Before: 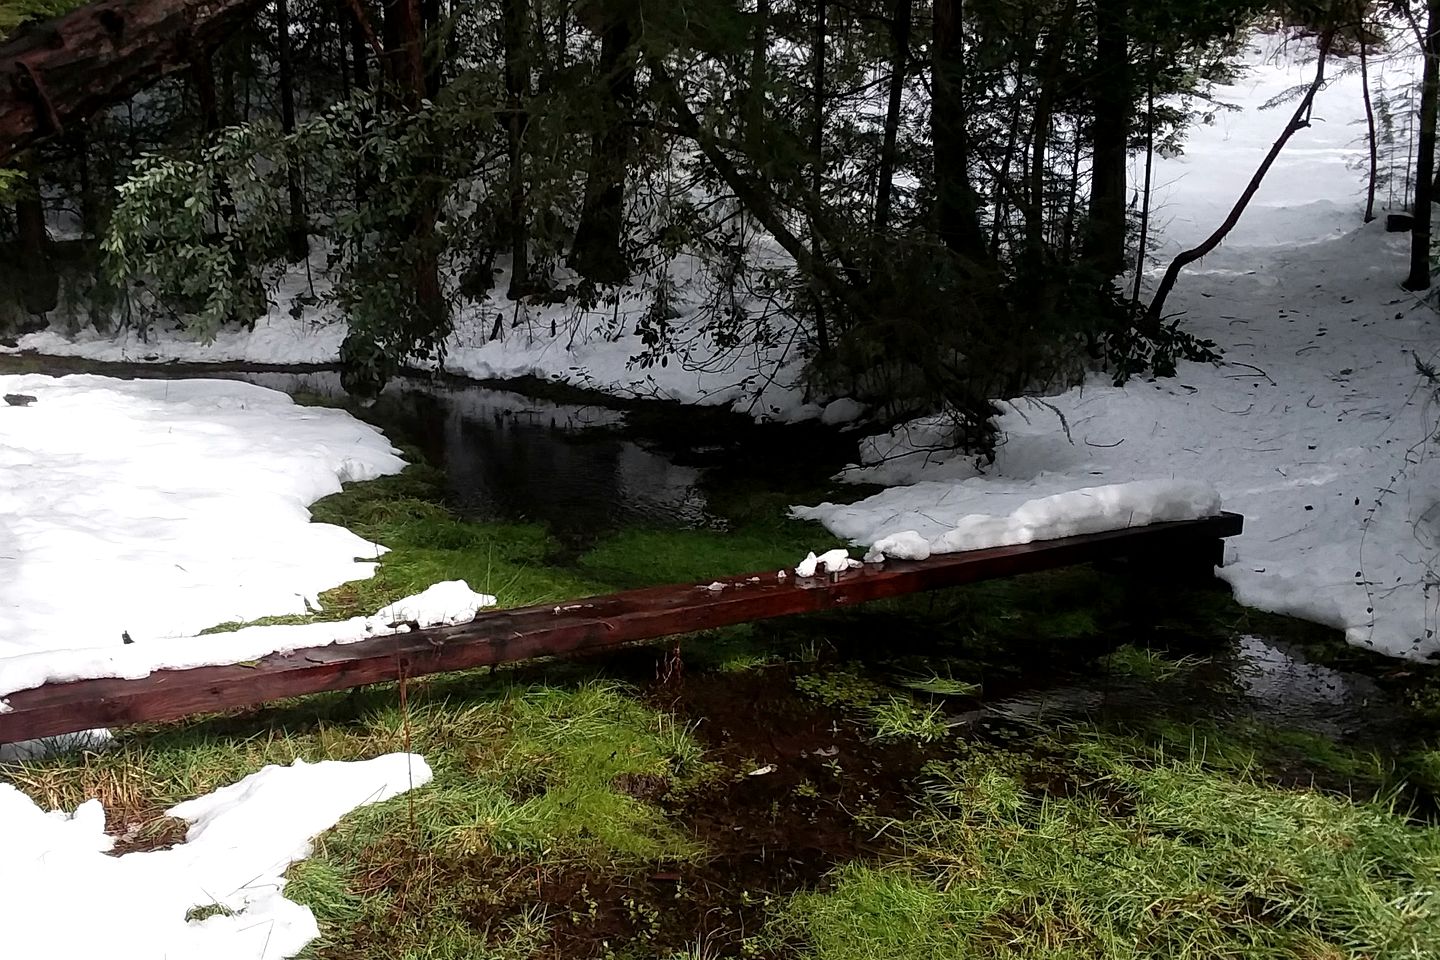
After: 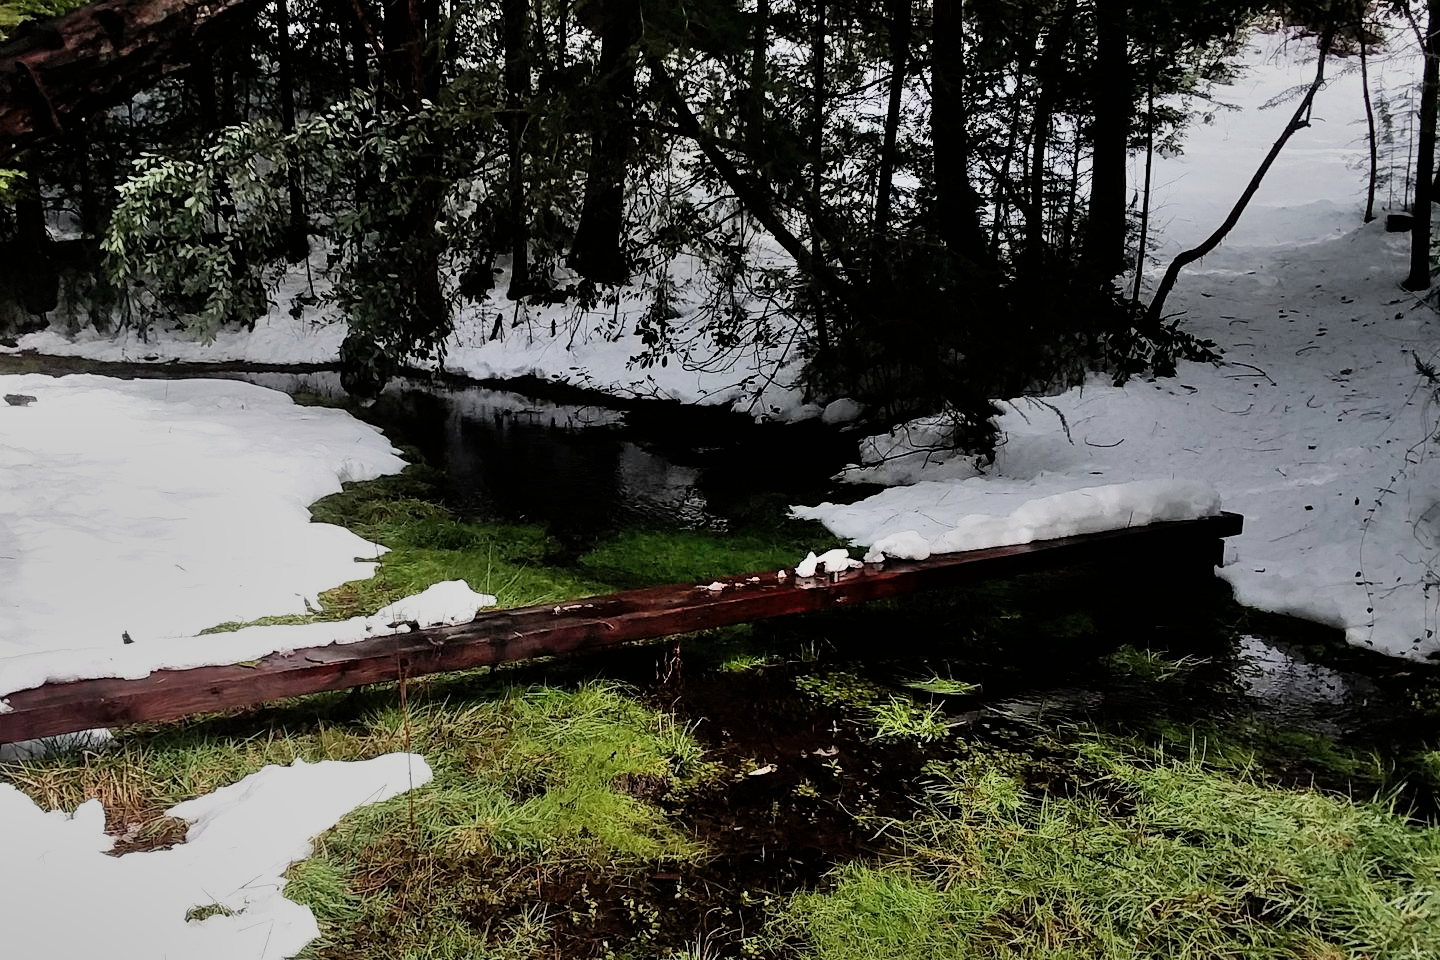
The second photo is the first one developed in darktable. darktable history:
shadows and highlights: soften with gaussian
filmic rgb: black relative exposure -8.52 EV, white relative exposure 5.52 EV, hardness 3.39, contrast 1.025
